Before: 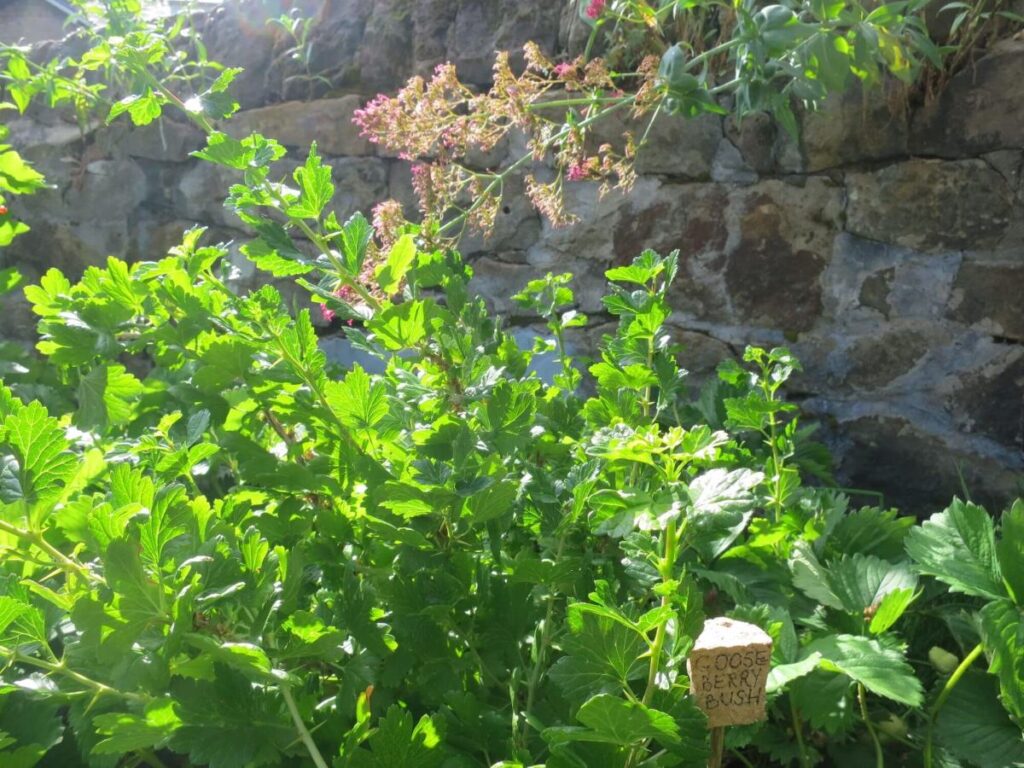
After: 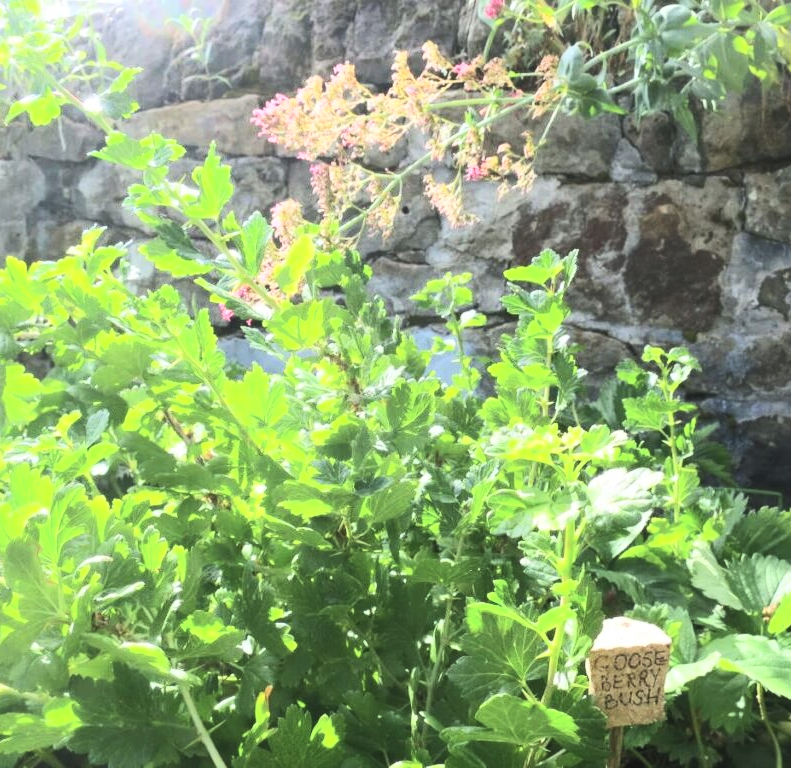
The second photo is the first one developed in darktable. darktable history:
tone curve: curves: ch0 [(0, 0) (0.003, 0.012) (0.011, 0.015) (0.025, 0.02) (0.044, 0.032) (0.069, 0.044) (0.1, 0.063) (0.136, 0.085) (0.177, 0.121) (0.224, 0.159) (0.277, 0.207) (0.335, 0.261) (0.399, 0.328) (0.468, 0.41) (0.543, 0.506) (0.623, 0.609) (0.709, 0.719) (0.801, 0.82) (0.898, 0.907) (1, 1)], color space Lab, linked channels, preserve colors none
crop: left 9.864%, right 12.875%
contrast brightness saturation: contrast 0.37, brightness 0.518
